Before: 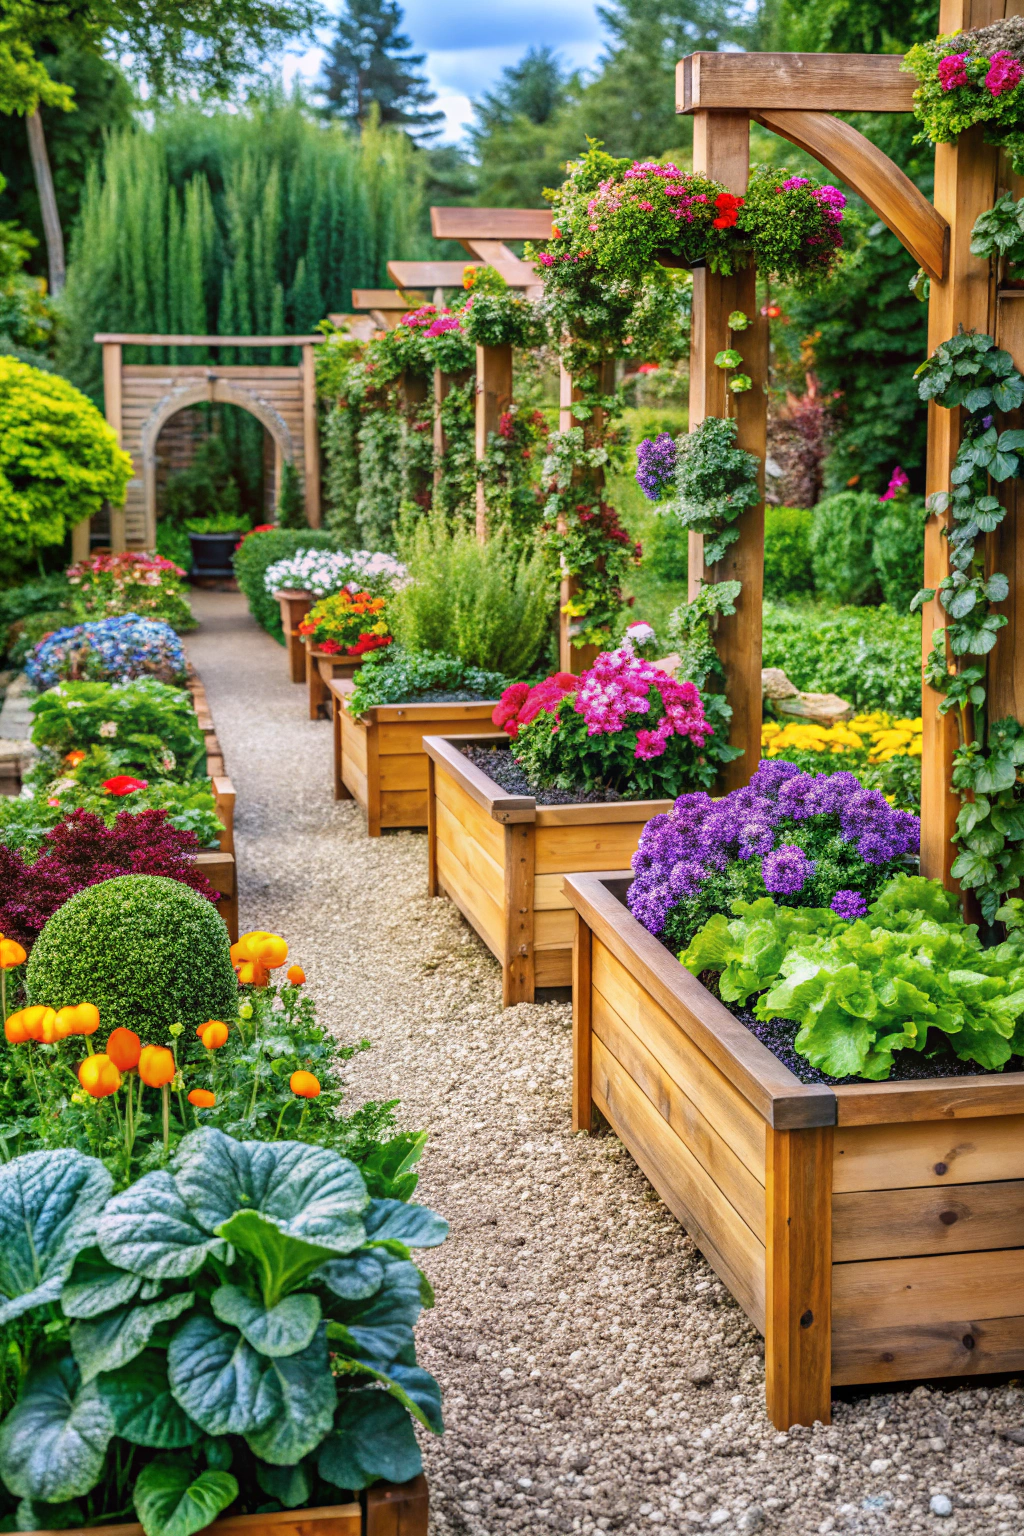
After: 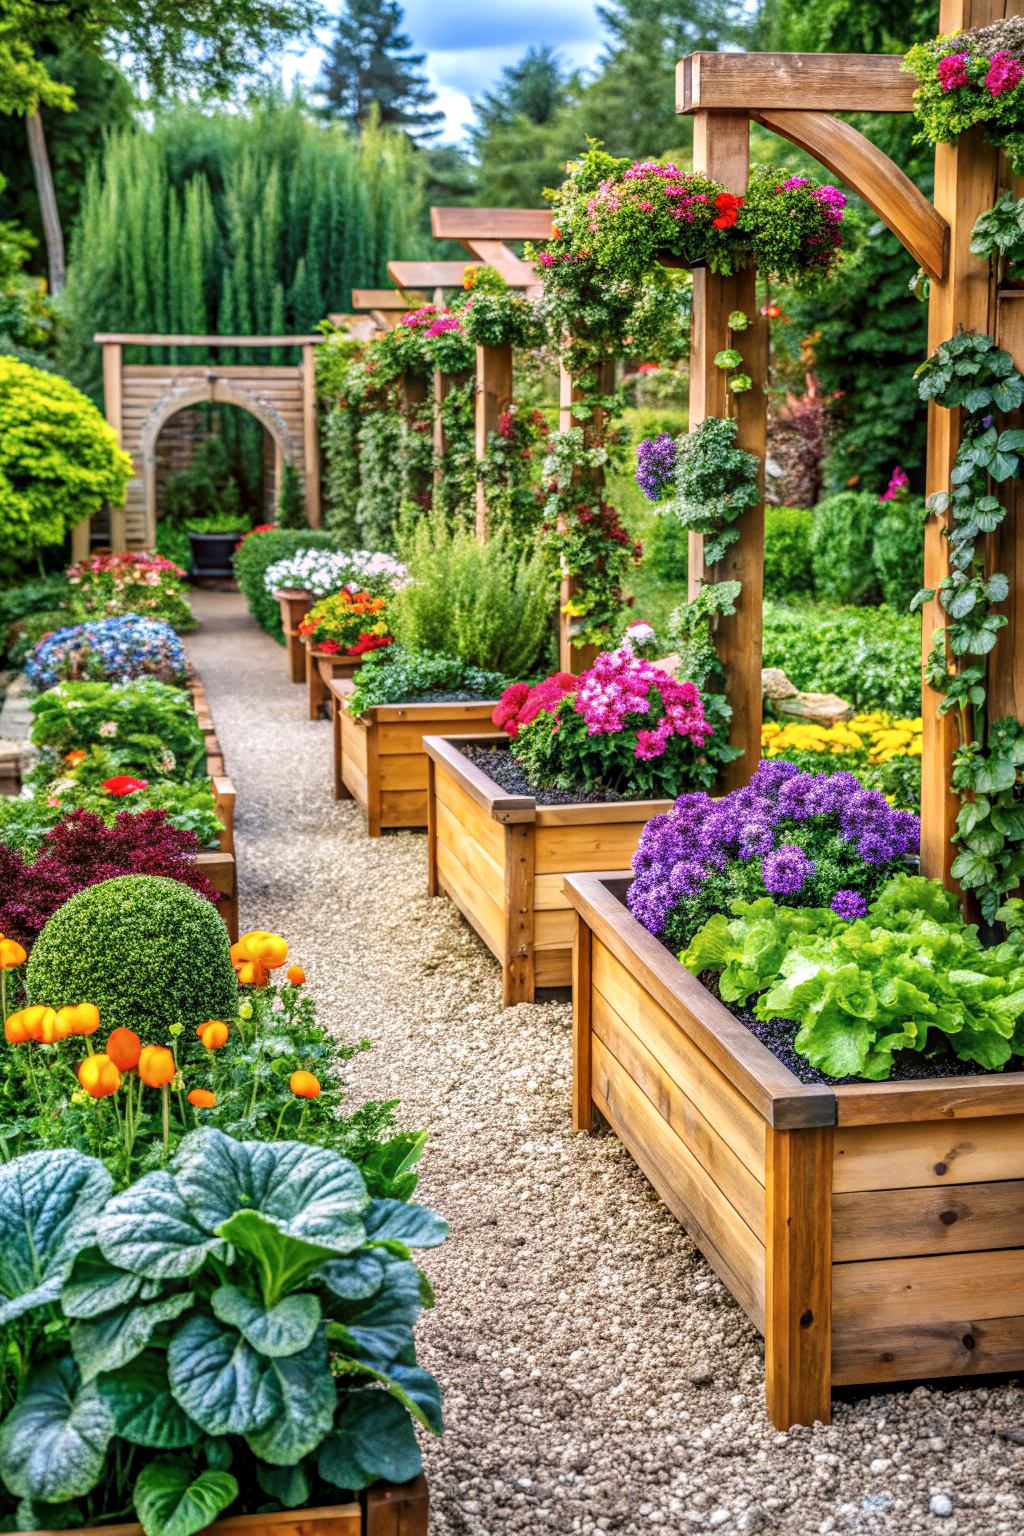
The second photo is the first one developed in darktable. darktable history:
exposure: black level correction -0.001, exposure 0.079 EV, compensate highlight preservation false
local contrast: detail 130%
